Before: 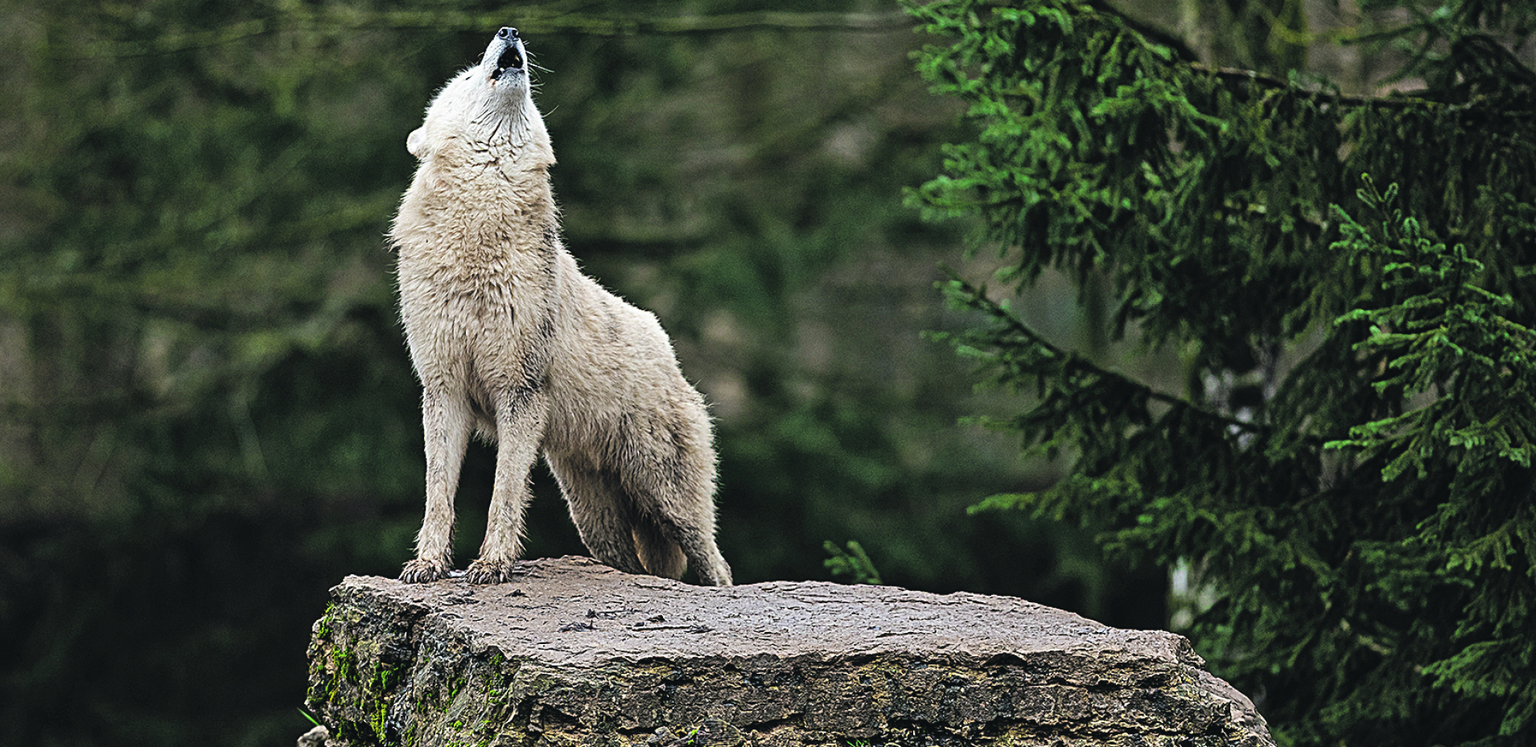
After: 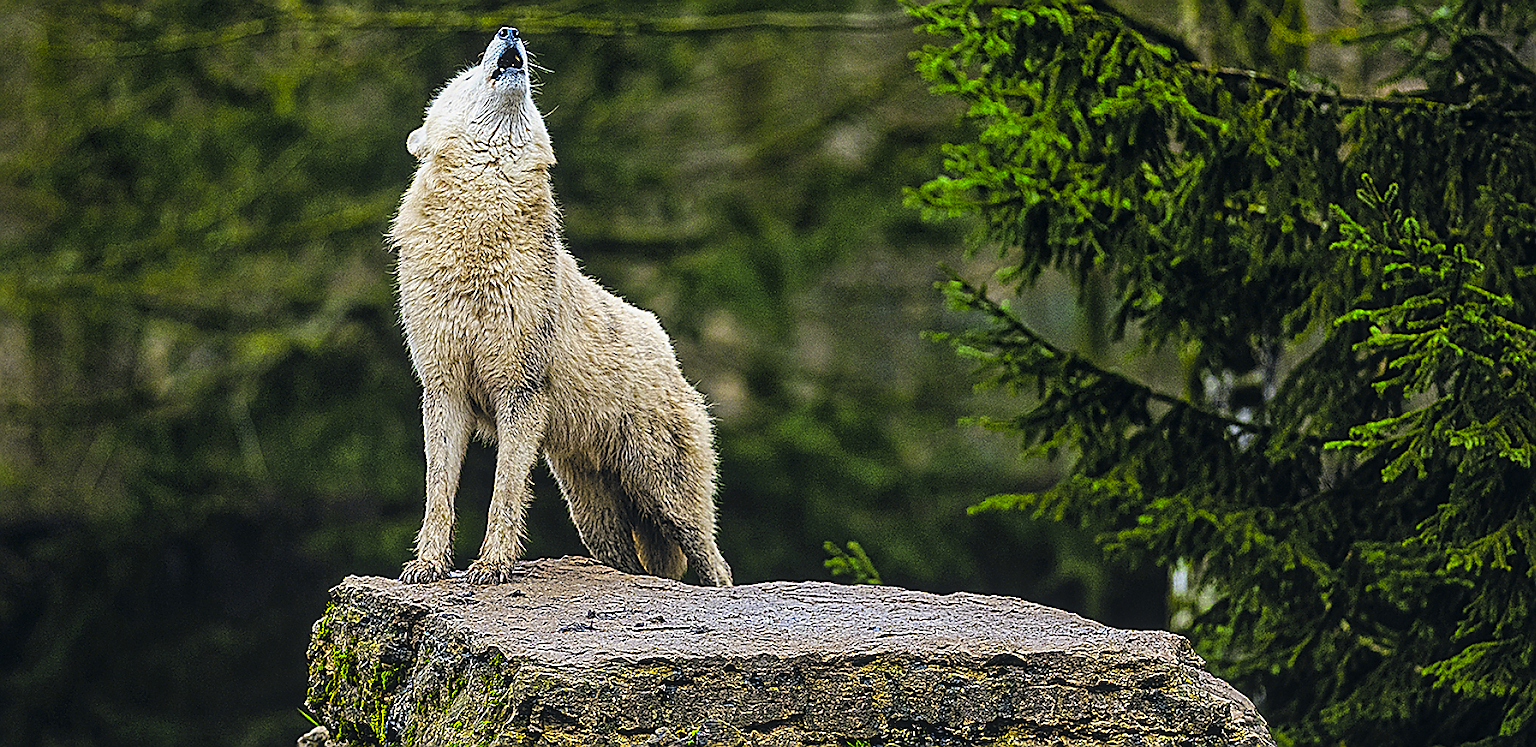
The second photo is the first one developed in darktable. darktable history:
color contrast: green-magenta contrast 1.12, blue-yellow contrast 1.95, unbound 0
sharpen: radius 1.4, amount 1.25, threshold 0.7
local contrast: on, module defaults
